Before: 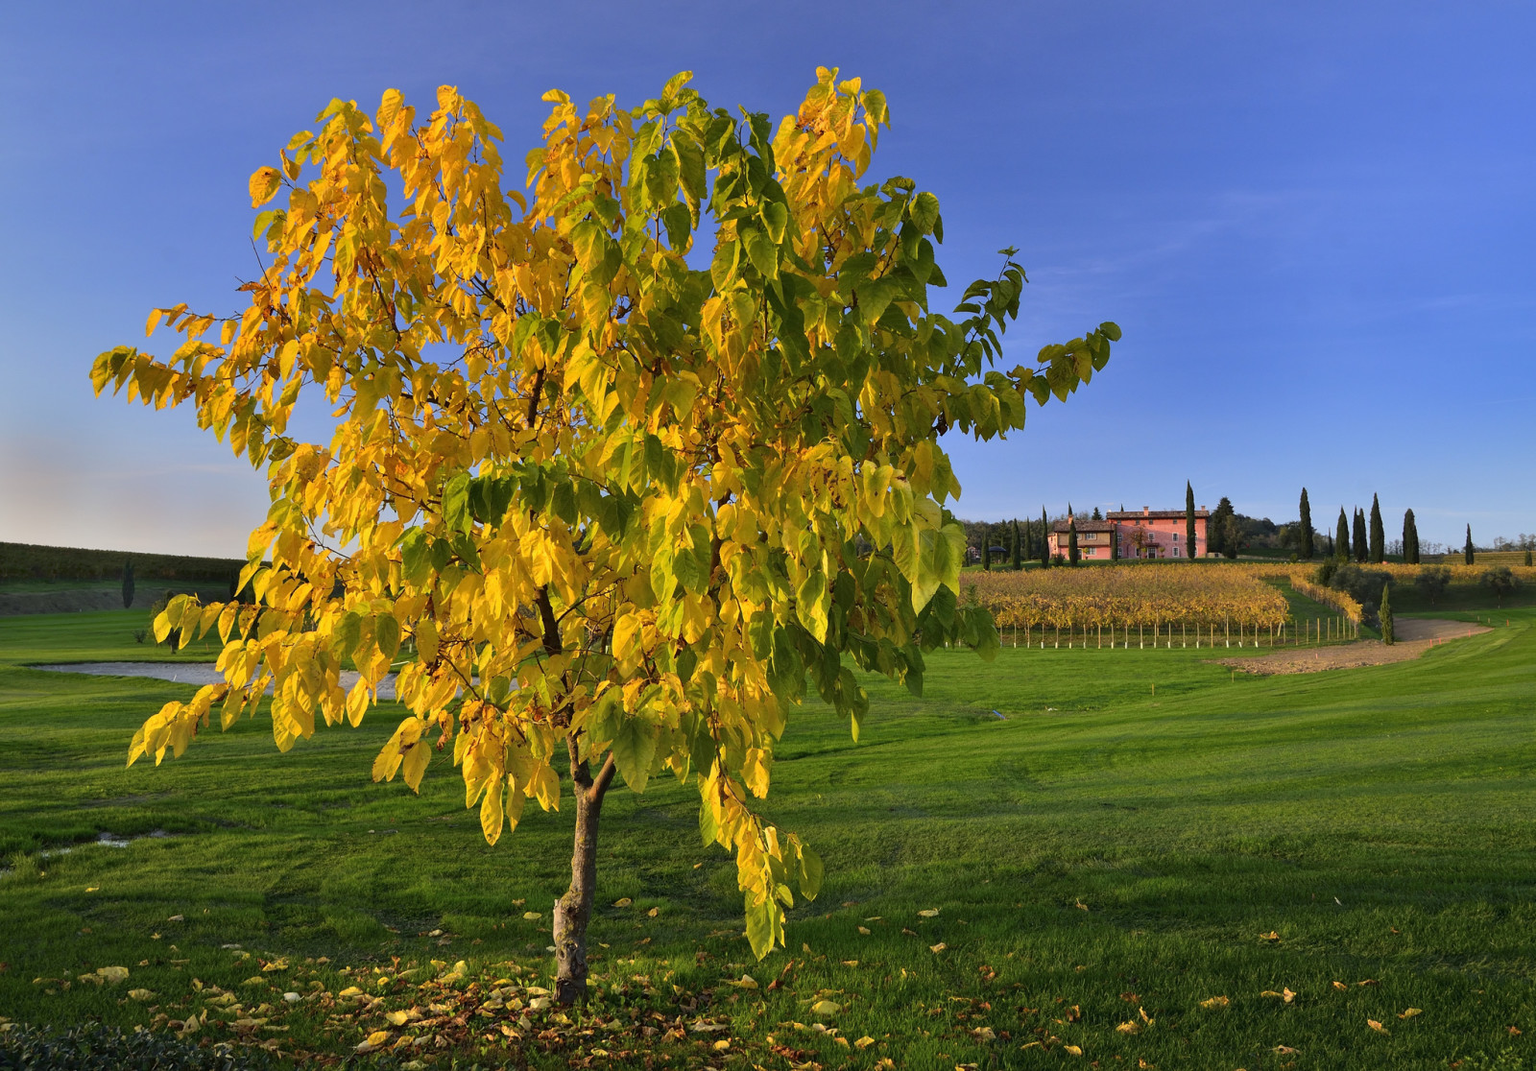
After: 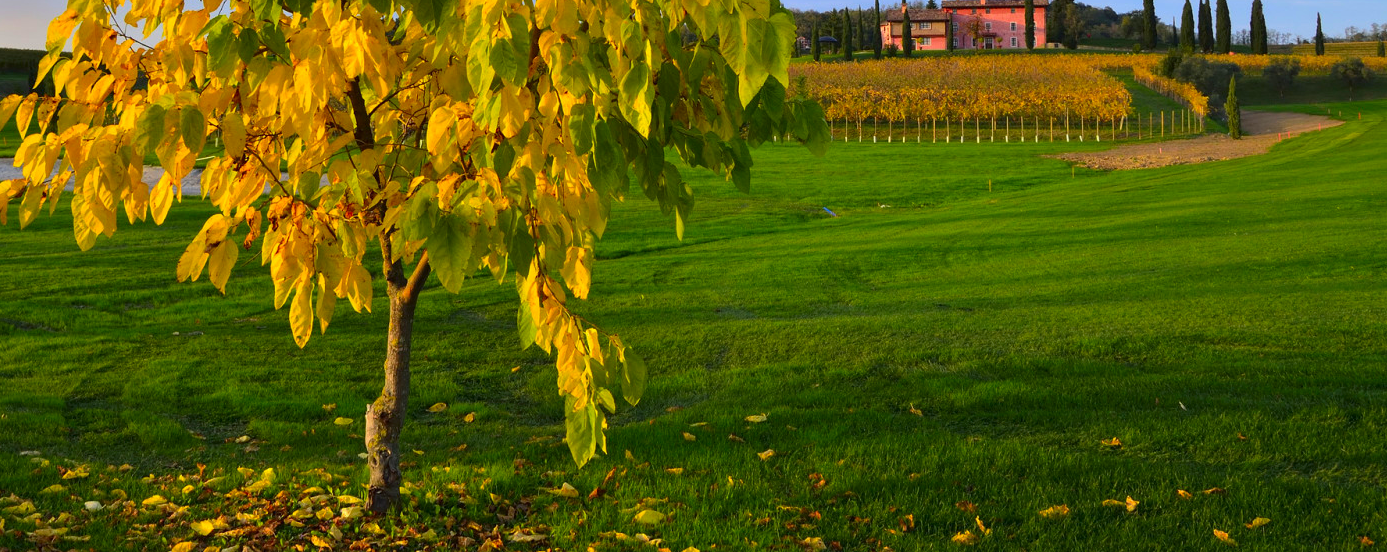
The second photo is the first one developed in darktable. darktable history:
crop and rotate: left 13.293%, top 47.813%, bottom 2.715%
contrast brightness saturation: saturation 0.496
